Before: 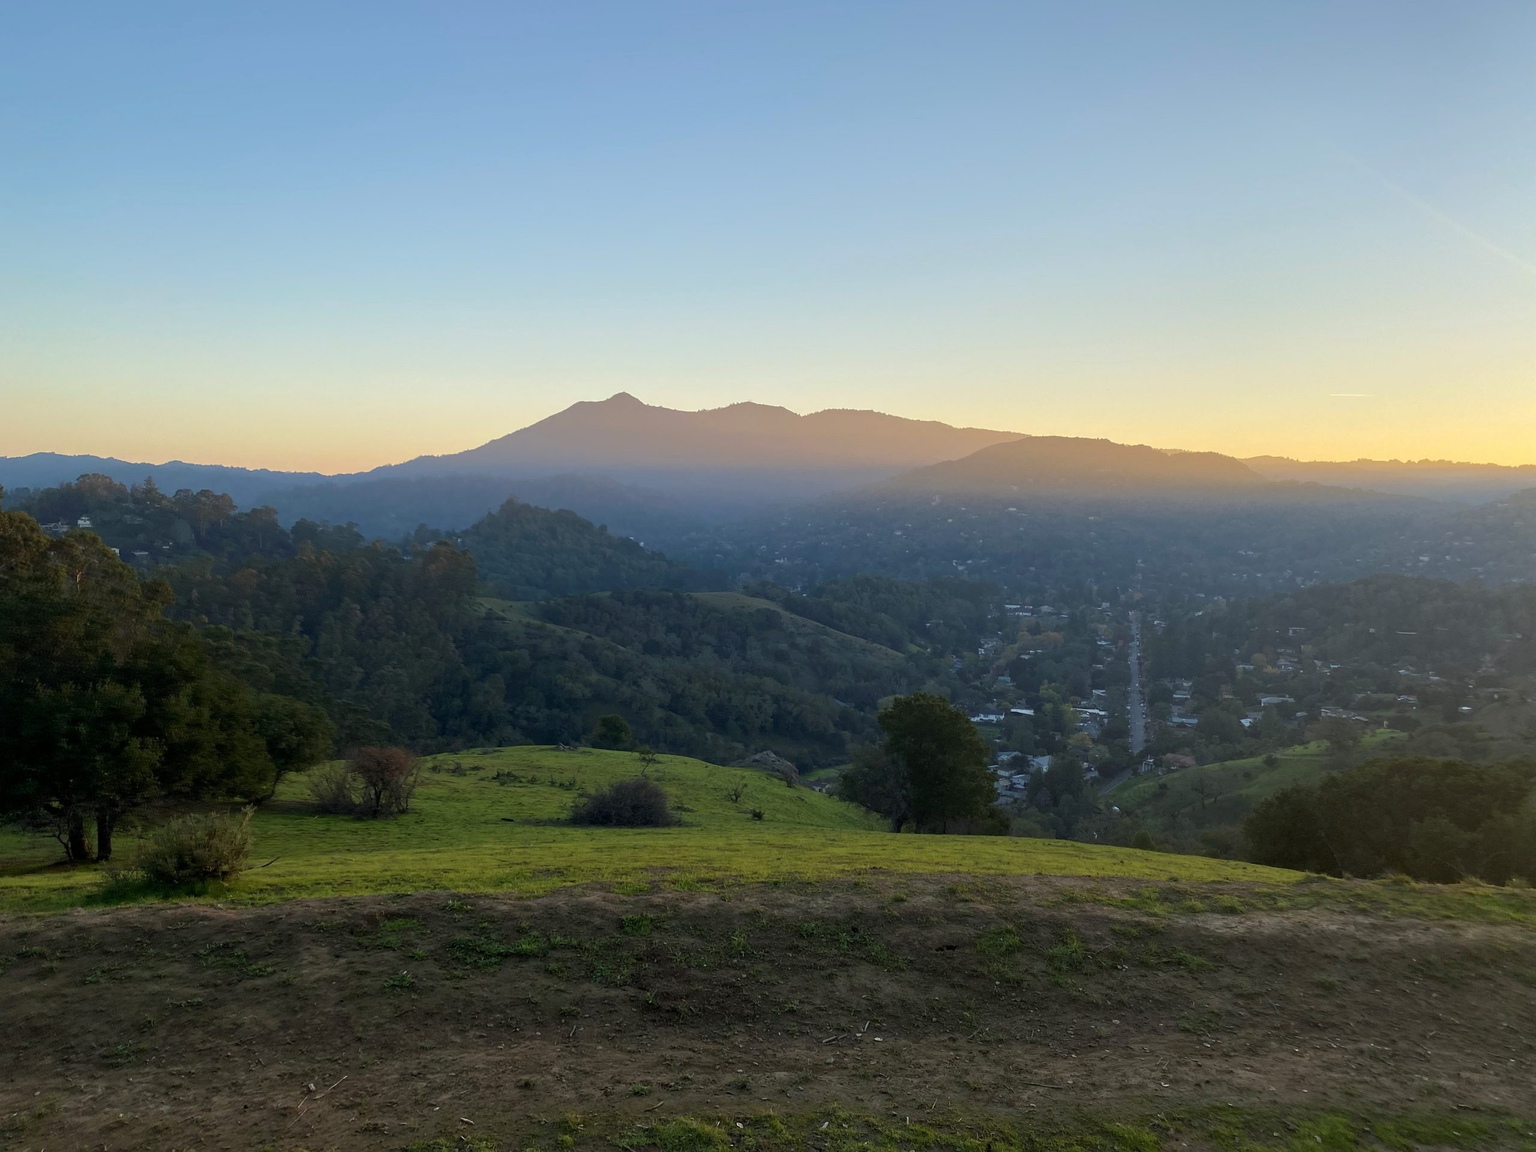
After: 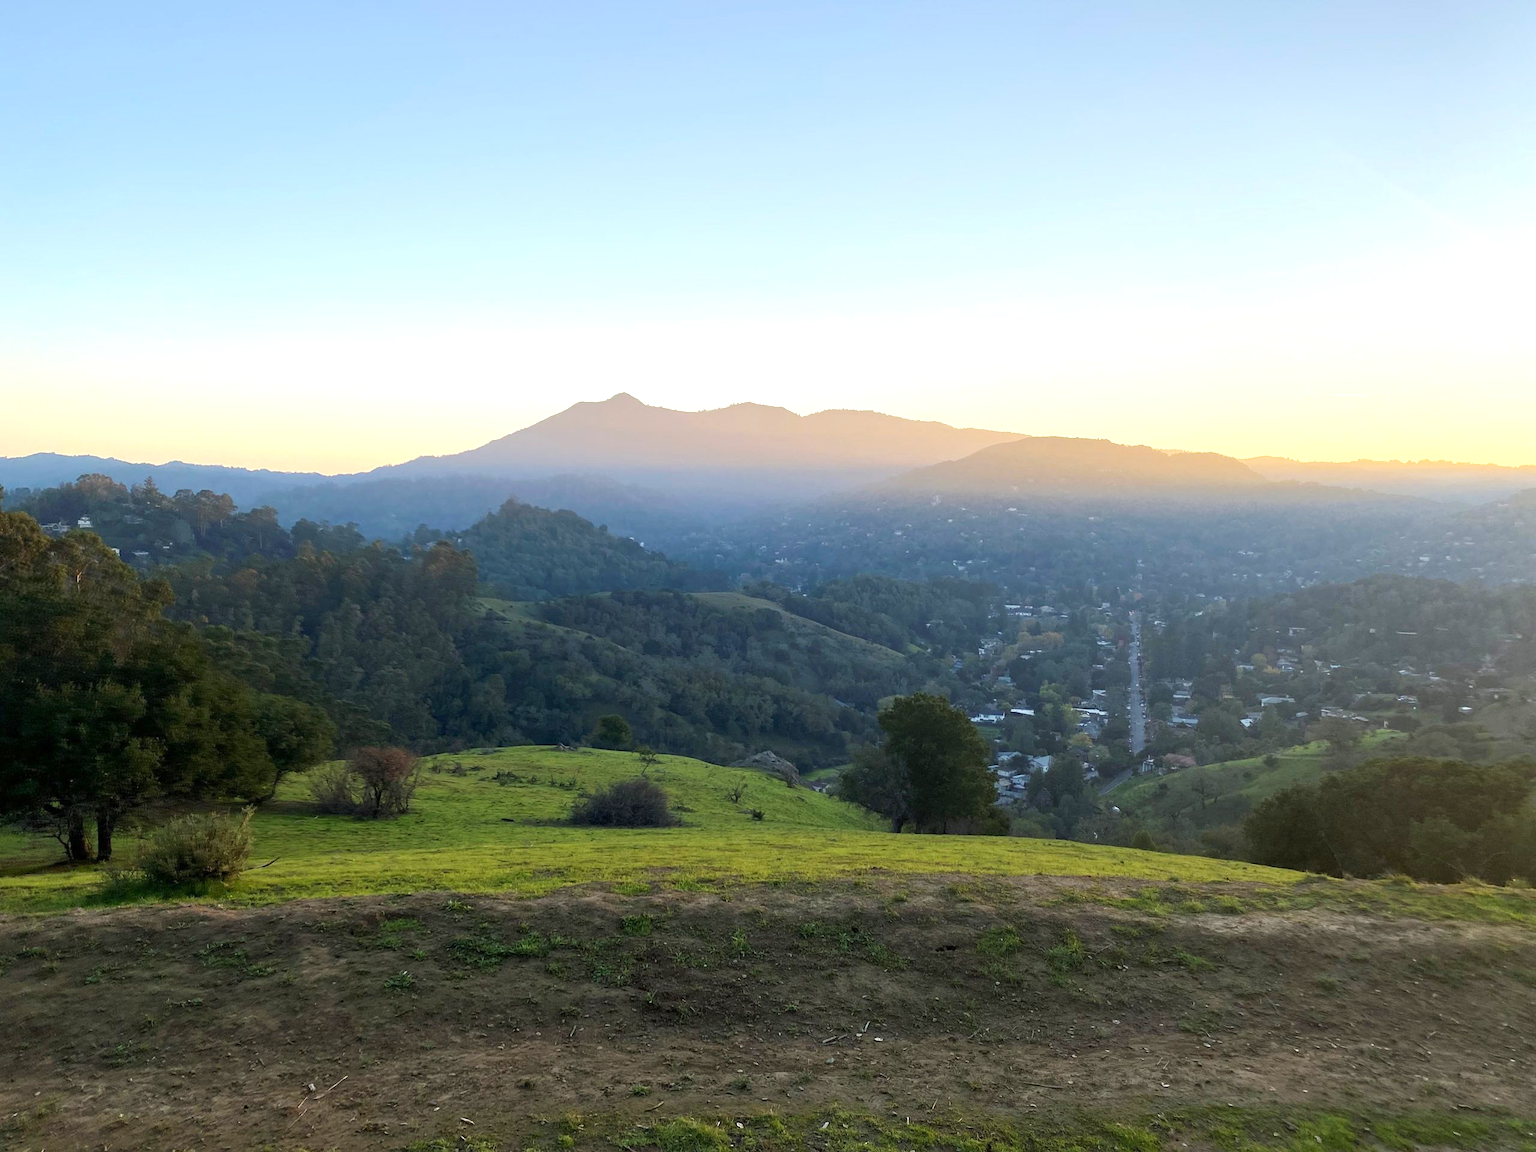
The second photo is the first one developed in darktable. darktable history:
exposure: exposure 0.776 EV, compensate highlight preservation false
tone curve: curves: ch0 [(0, 0) (0.251, 0.254) (0.689, 0.733) (1, 1)], preserve colors none
